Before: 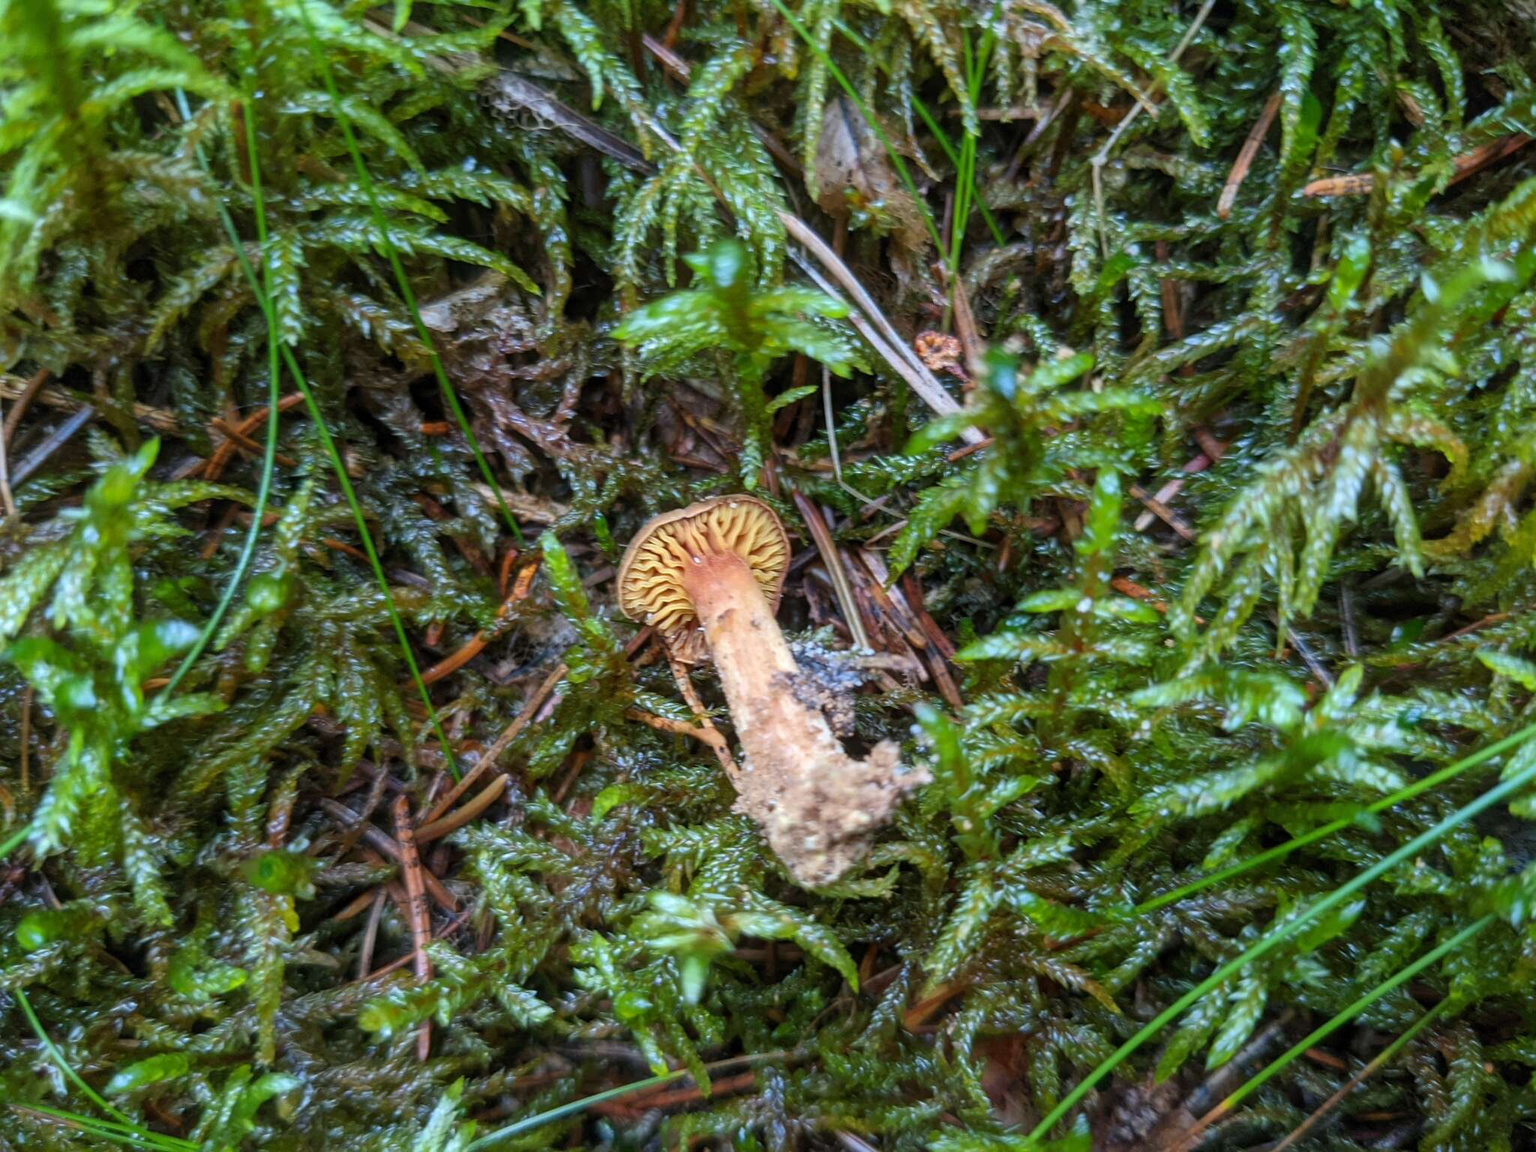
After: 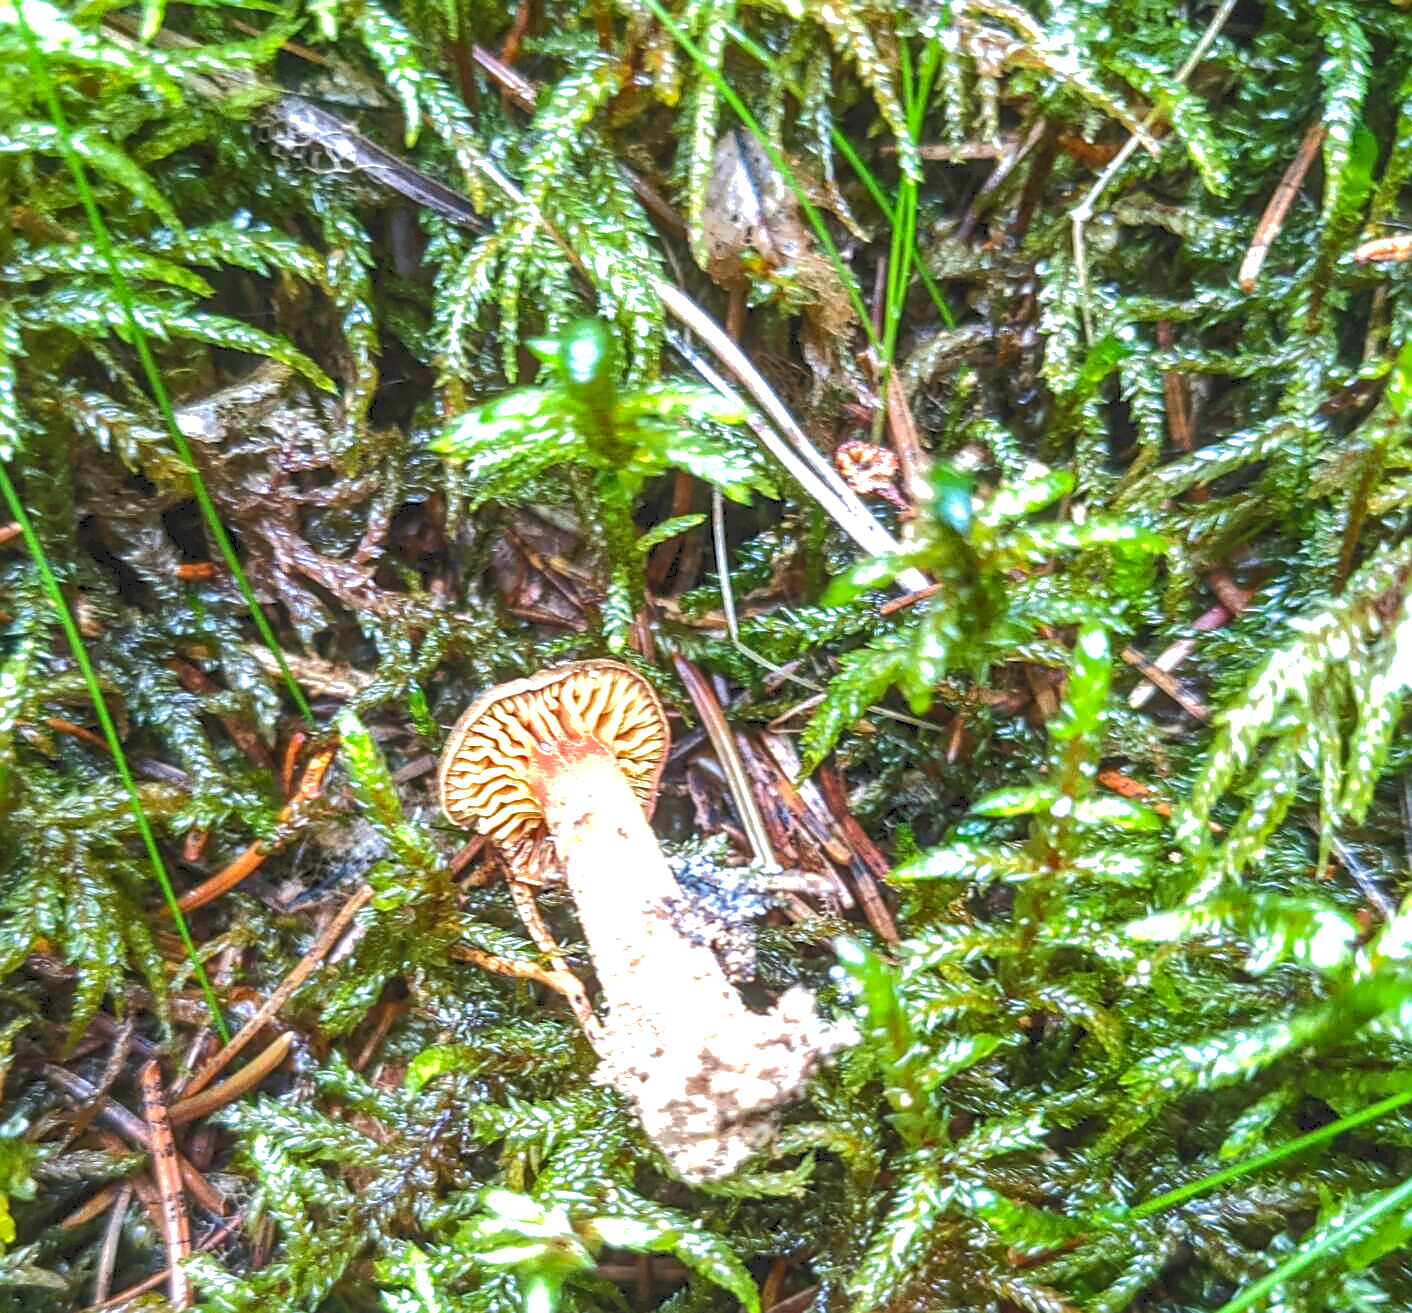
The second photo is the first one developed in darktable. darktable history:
local contrast: highlights 62%, detail 143%, midtone range 0.432
crop: left 18.759%, right 12.294%, bottom 14.467%
exposure: black level correction 0, exposure 1.278 EV, compensate highlight preservation false
tone curve: curves: ch0 [(0, 0) (0.003, 0.149) (0.011, 0.152) (0.025, 0.154) (0.044, 0.164) (0.069, 0.179) (0.1, 0.194) (0.136, 0.211) (0.177, 0.232) (0.224, 0.258) (0.277, 0.289) (0.335, 0.326) (0.399, 0.371) (0.468, 0.438) (0.543, 0.504) (0.623, 0.569) (0.709, 0.642) (0.801, 0.716) (0.898, 0.775) (1, 1)], color space Lab, independent channels
sharpen: on, module defaults
levels: levels [0, 0.474, 0.947]
